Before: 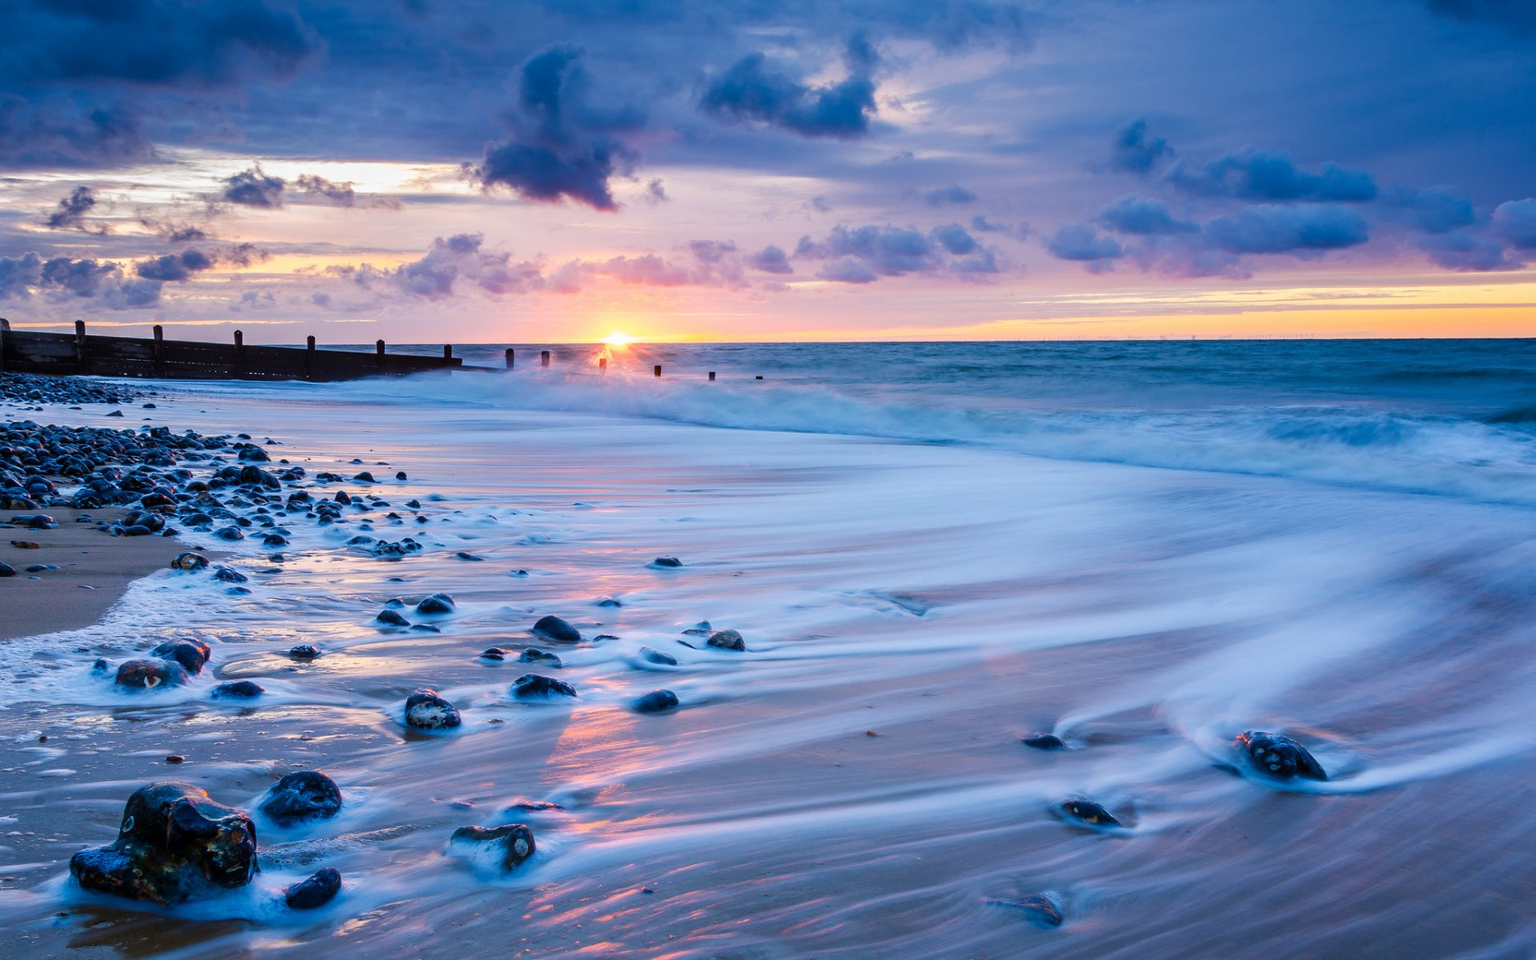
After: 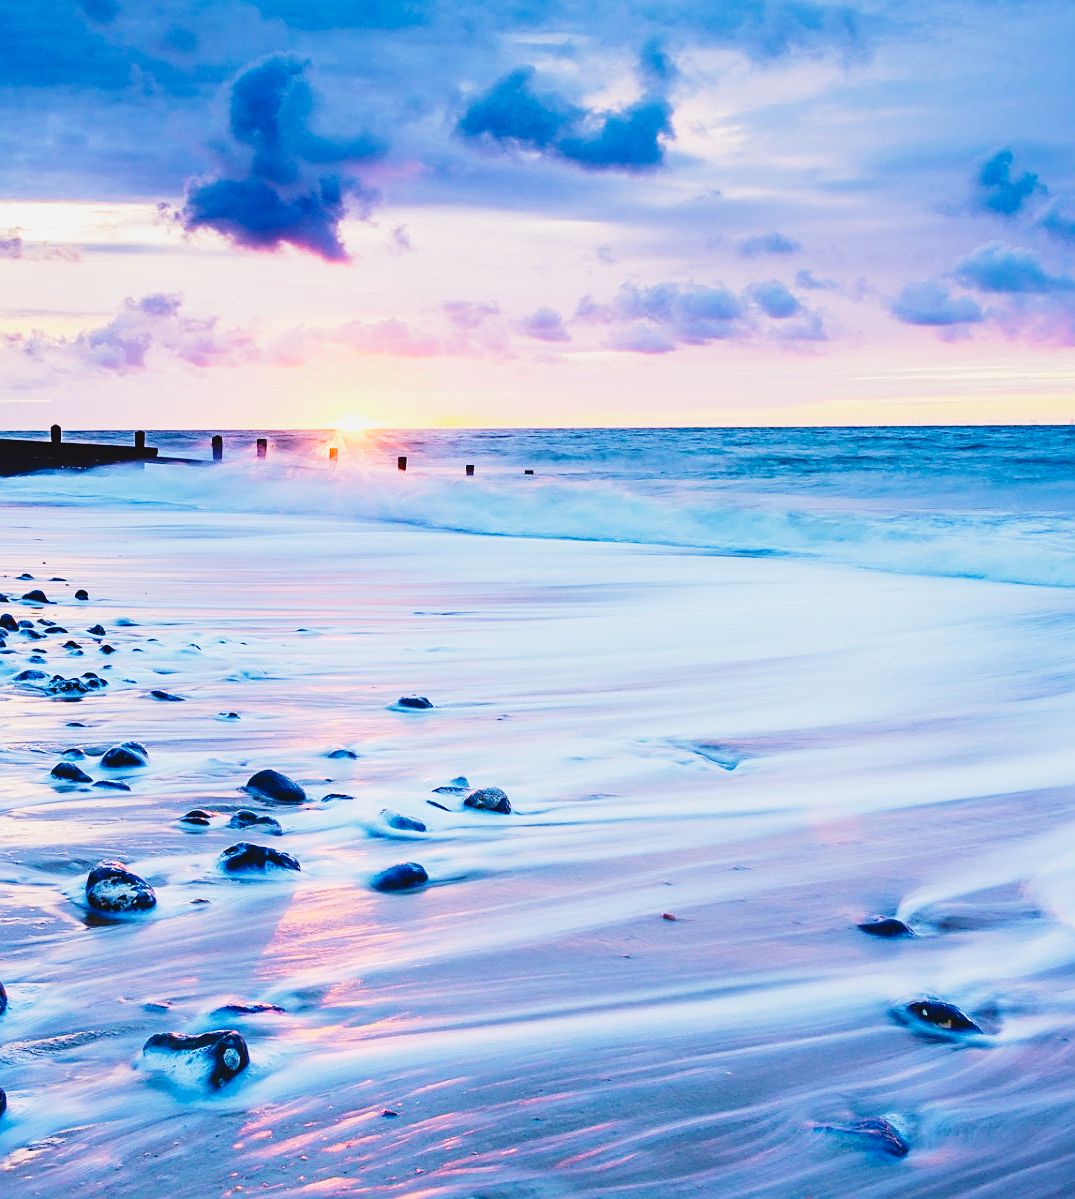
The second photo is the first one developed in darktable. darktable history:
velvia: on, module defaults
tone curve: curves: ch0 [(0, 0.047) (0.15, 0.127) (0.46, 0.466) (0.751, 0.788) (1, 0.961)]; ch1 [(0, 0) (0.43, 0.408) (0.476, 0.469) (0.505, 0.501) (0.553, 0.557) (0.592, 0.58) (0.631, 0.625) (1, 1)]; ch2 [(0, 0) (0.505, 0.495) (0.55, 0.557) (0.583, 0.573) (1, 1)], preserve colors none
base curve: curves: ch0 [(0, 0) (0.028, 0.03) (0.121, 0.232) (0.46, 0.748) (0.859, 0.968) (1, 1)], preserve colors none
crop: left 21.898%, right 22.063%, bottom 0.009%
sharpen: on, module defaults
